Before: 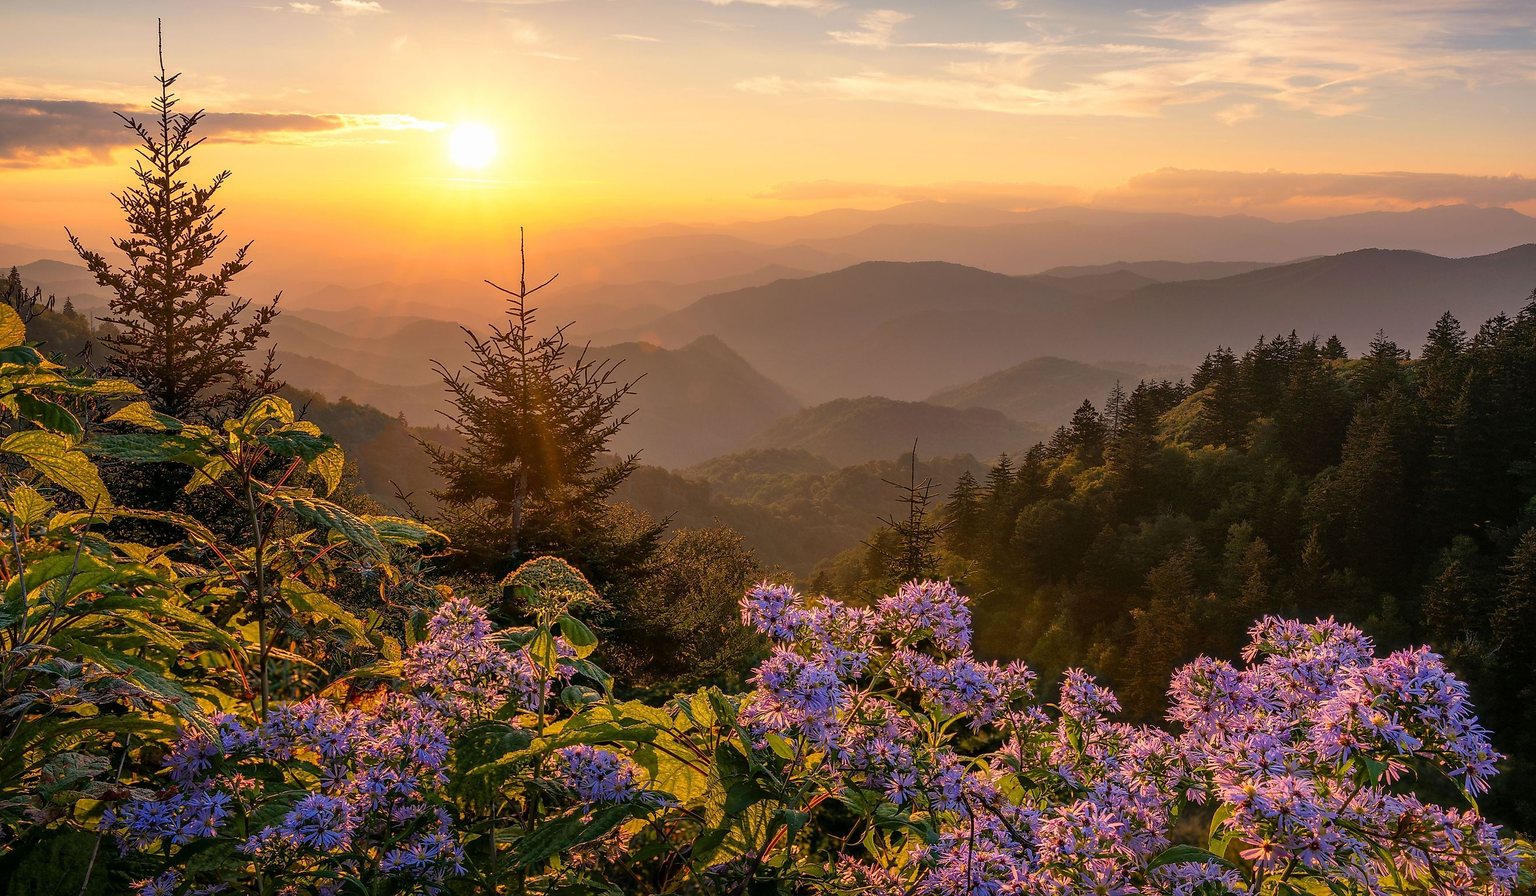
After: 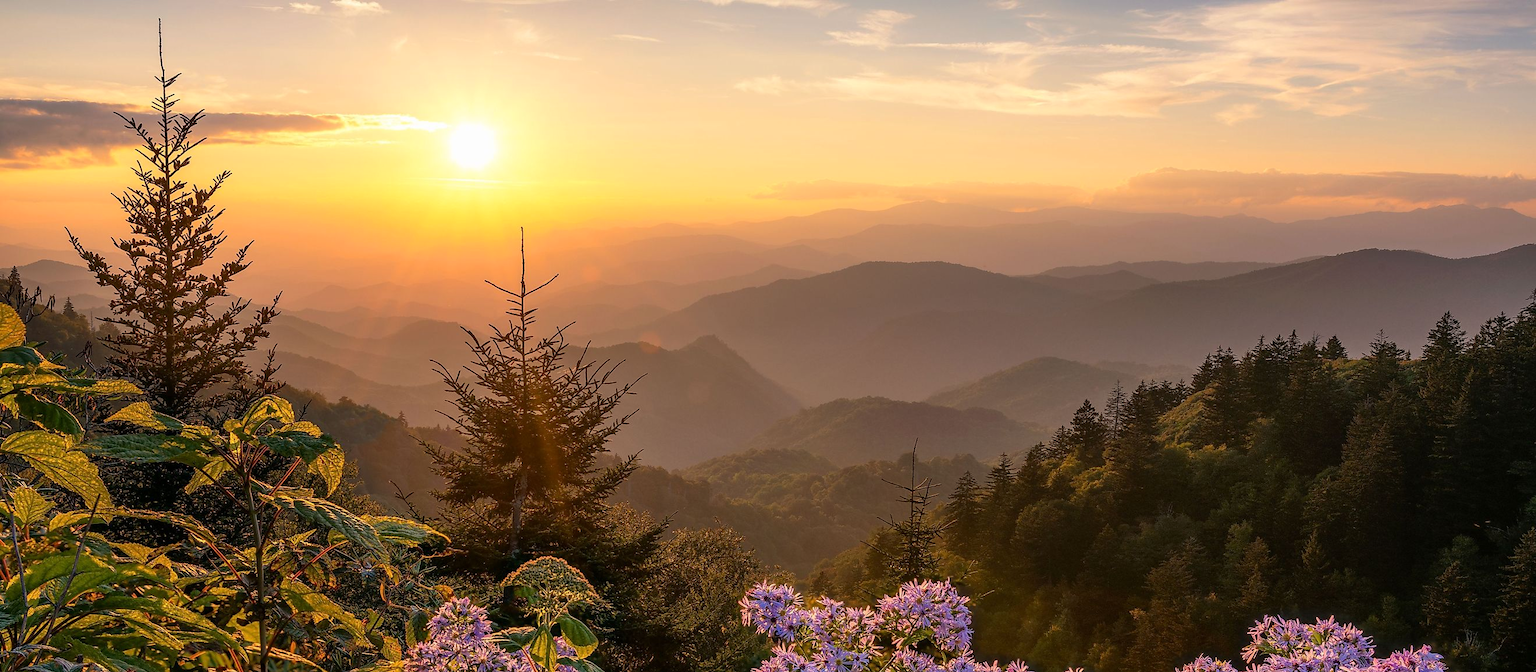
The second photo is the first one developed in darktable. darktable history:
contrast brightness saturation: contrast 0.07
crop: bottom 24.988%
